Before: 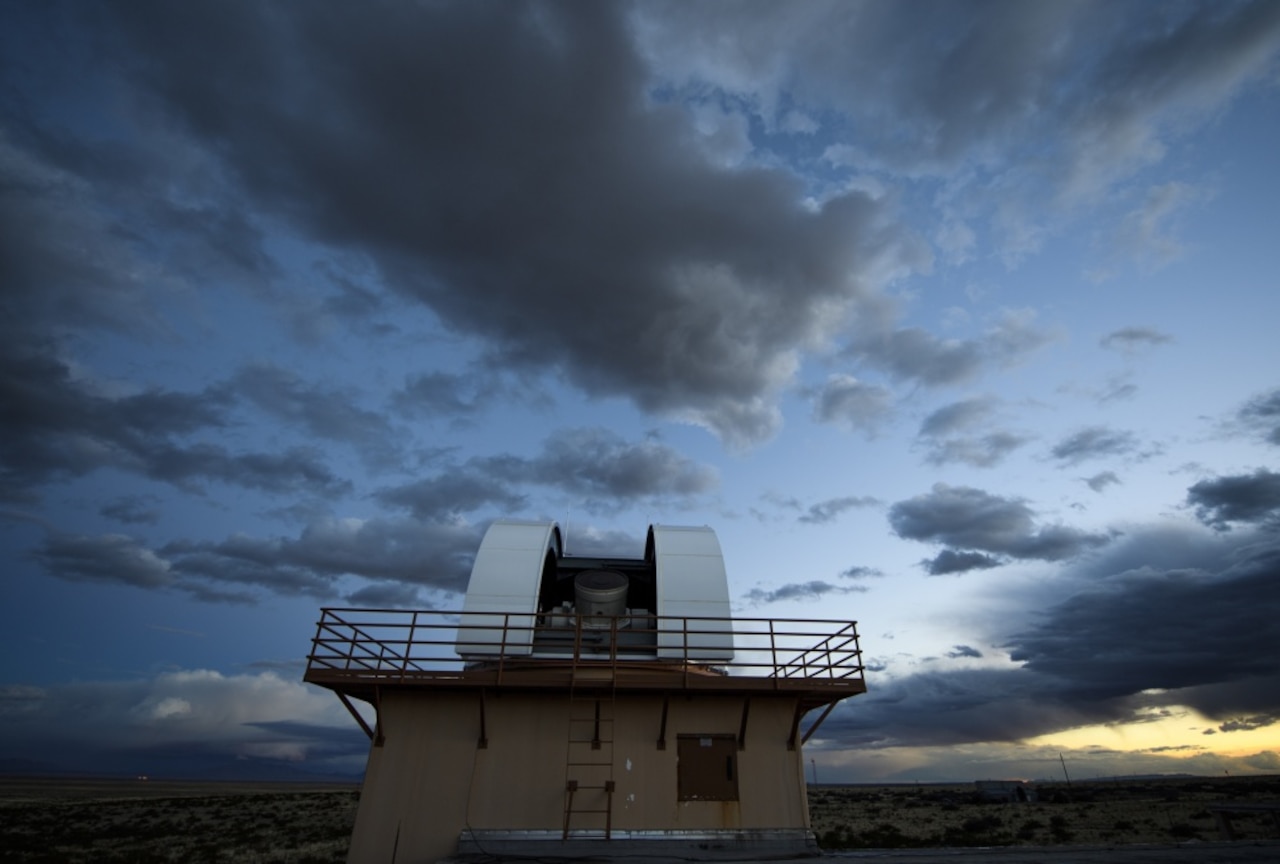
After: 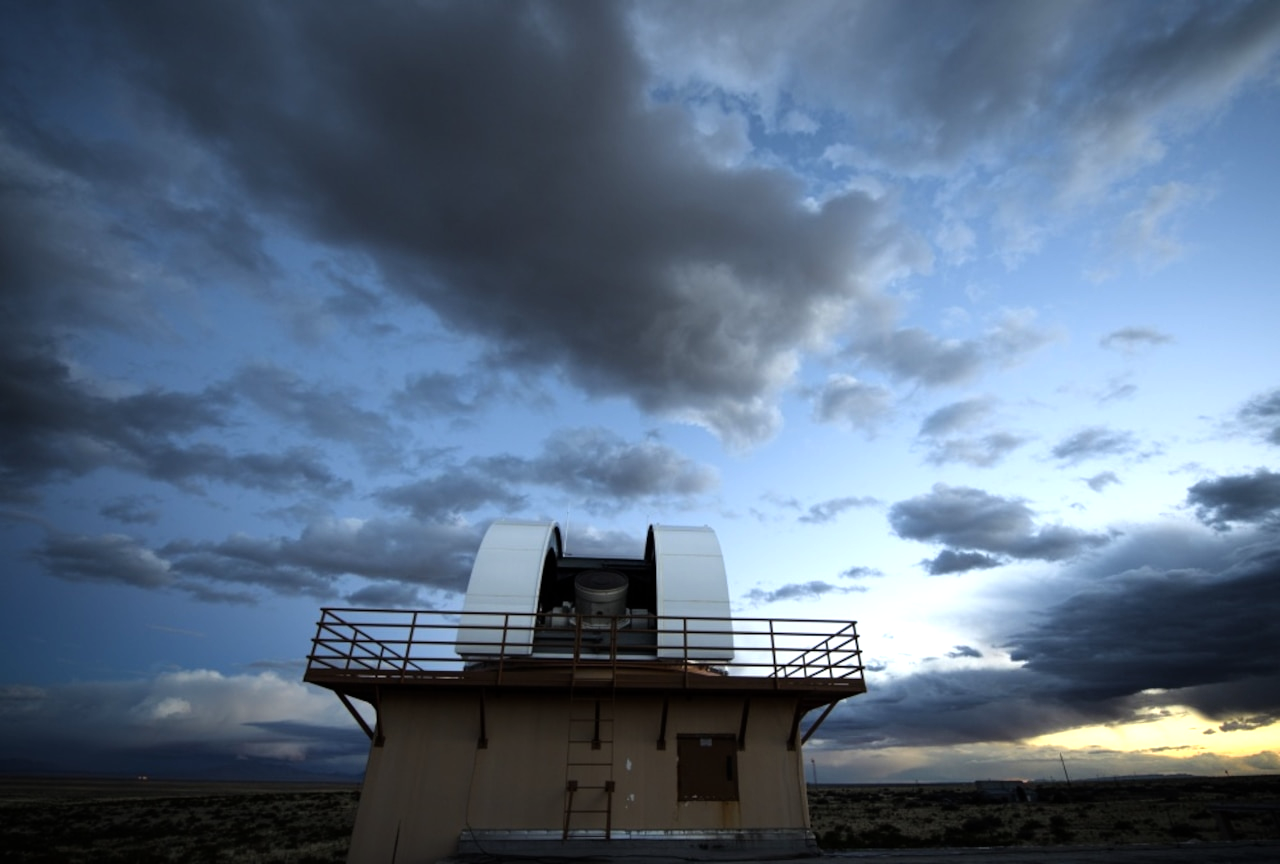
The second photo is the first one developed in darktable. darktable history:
tone equalizer: -8 EV -0.736 EV, -7 EV -0.711 EV, -6 EV -0.611 EV, -5 EV -0.394 EV, -3 EV 0.392 EV, -2 EV 0.6 EV, -1 EV 0.675 EV, +0 EV 0.729 EV
